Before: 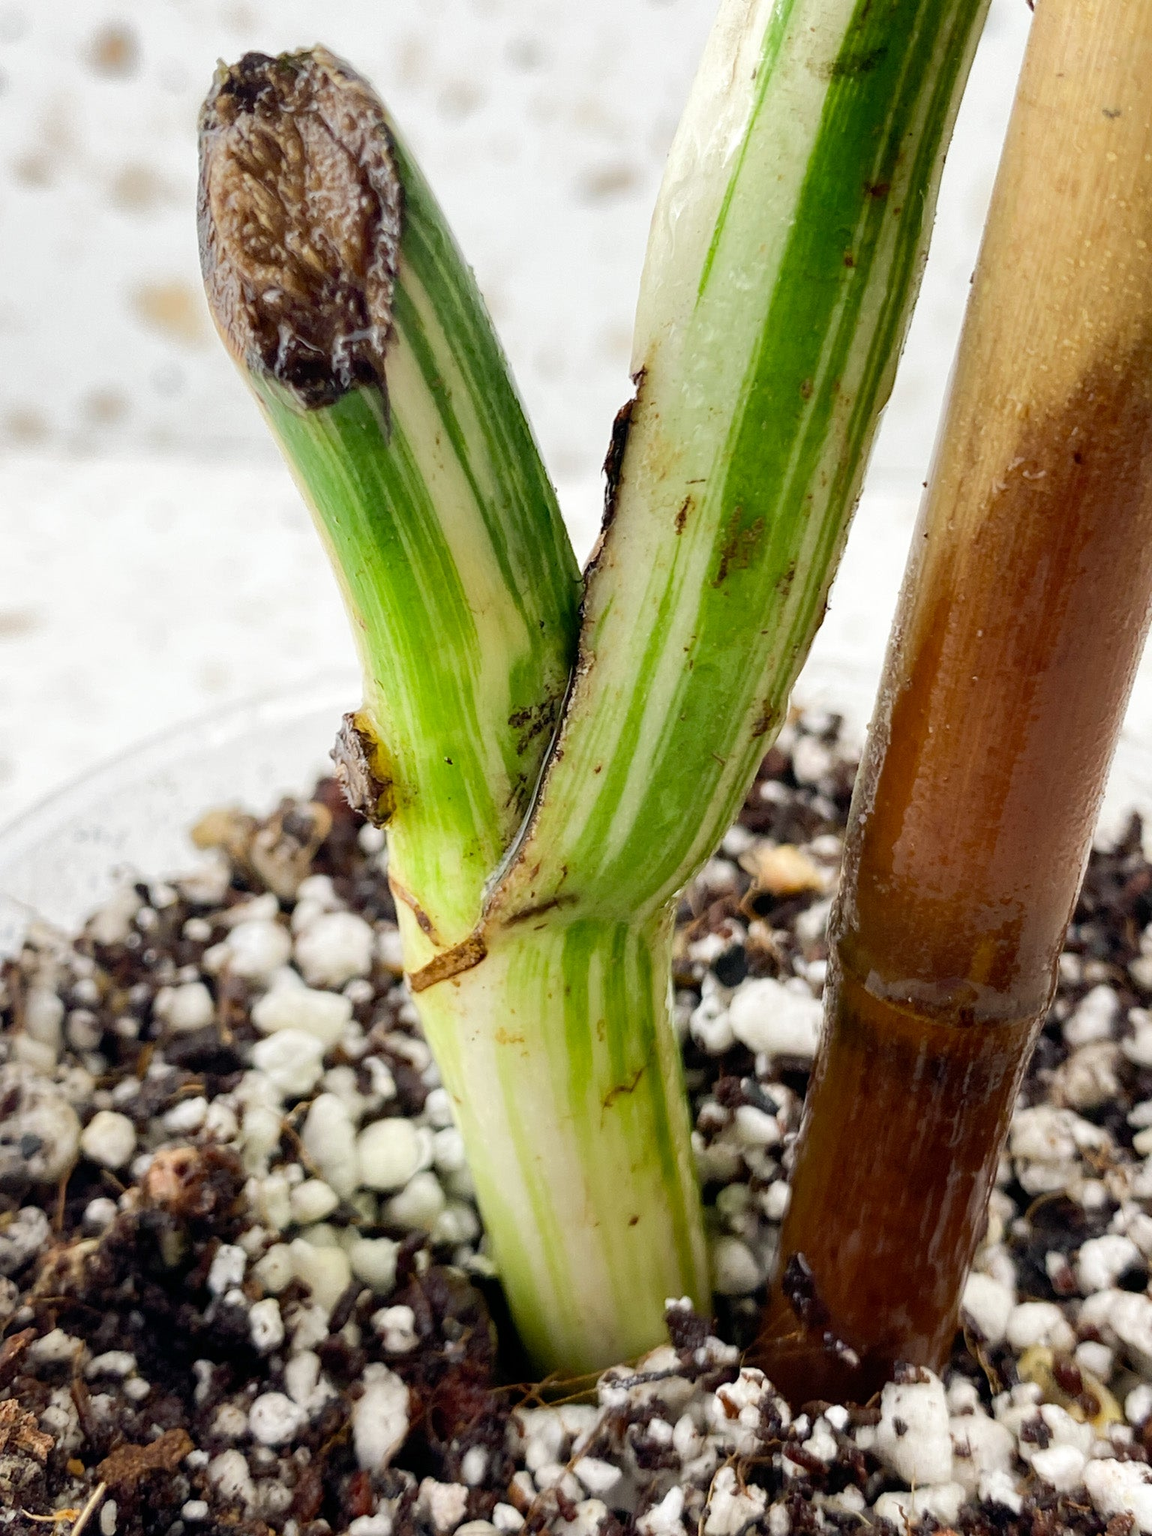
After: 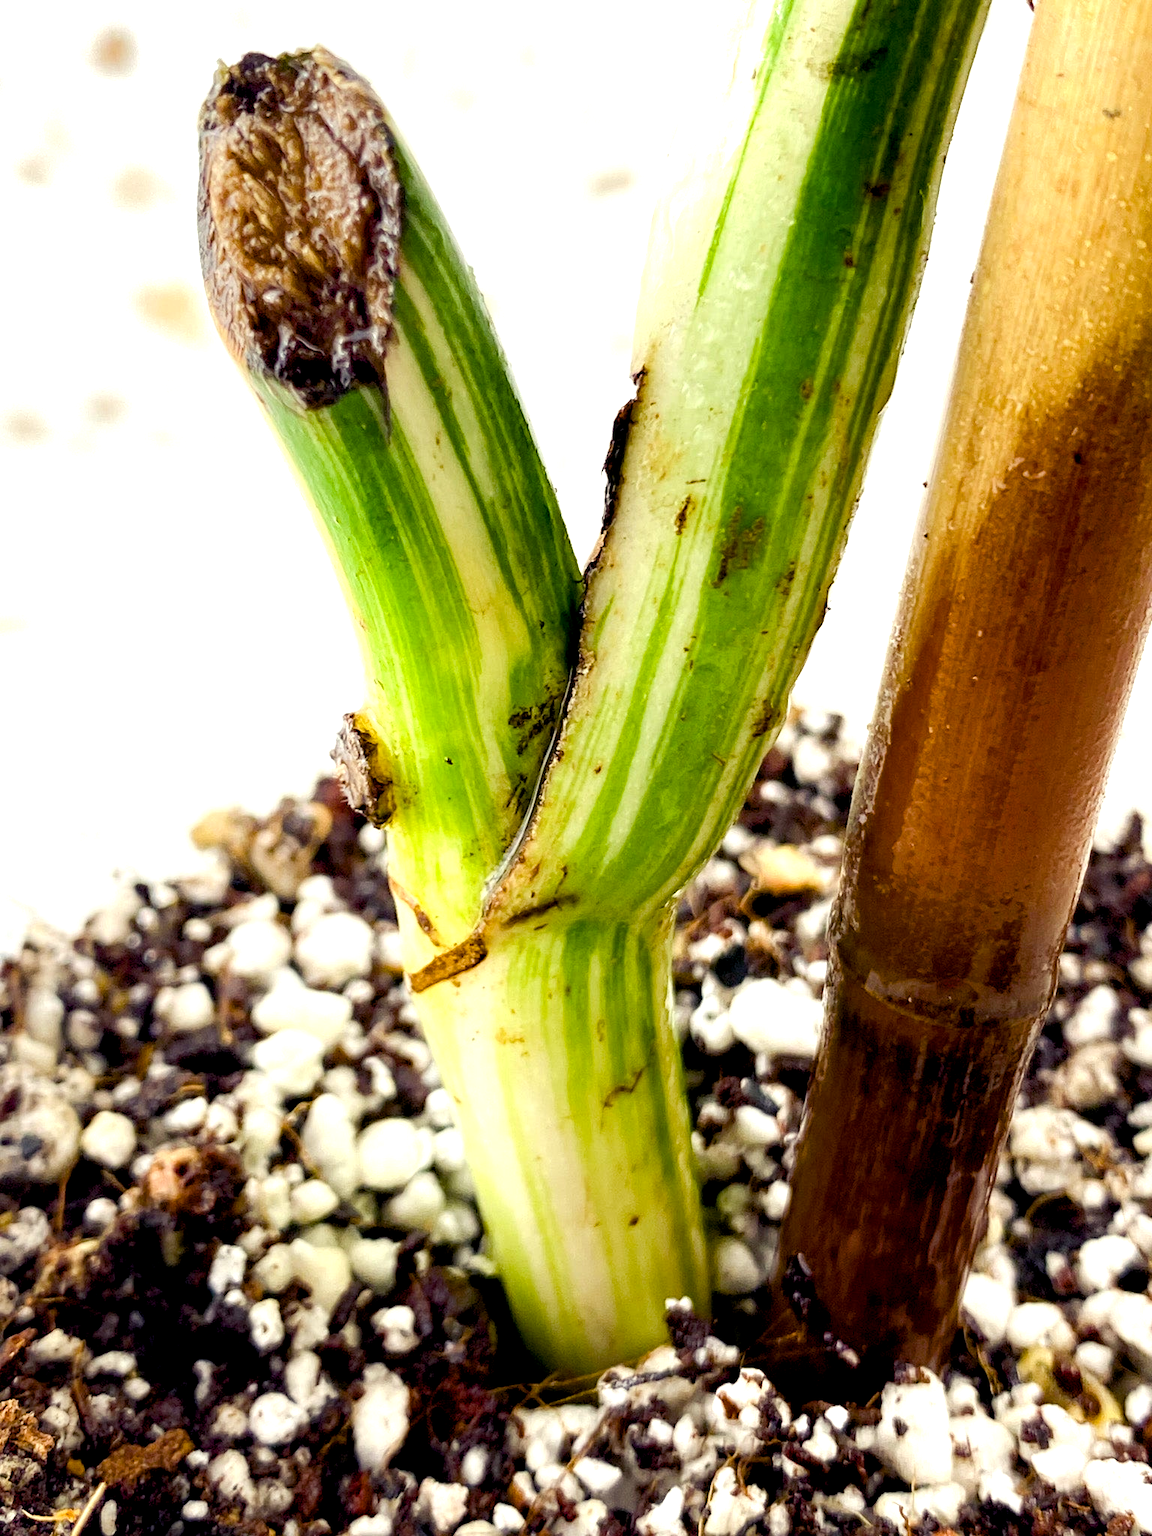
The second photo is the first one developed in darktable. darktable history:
color balance rgb: shadows lift › luminance -21.66%, shadows lift › chroma 6.57%, shadows lift › hue 270°, power › chroma 0.68%, power › hue 60°, highlights gain › luminance 6.08%, highlights gain › chroma 1.33%, highlights gain › hue 90°, global offset › luminance -0.87%, perceptual saturation grading › global saturation 26.86%, perceptual saturation grading › highlights -28.39%, perceptual saturation grading › mid-tones 15.22%, perceptual saturation grading › shadows 33.98%, perceptual brilliance grading › highlights 10%, perceptual brilliance grading › mid-tones 5%
exposure: exposure 0.236 EV, compensate highlight preservation false
